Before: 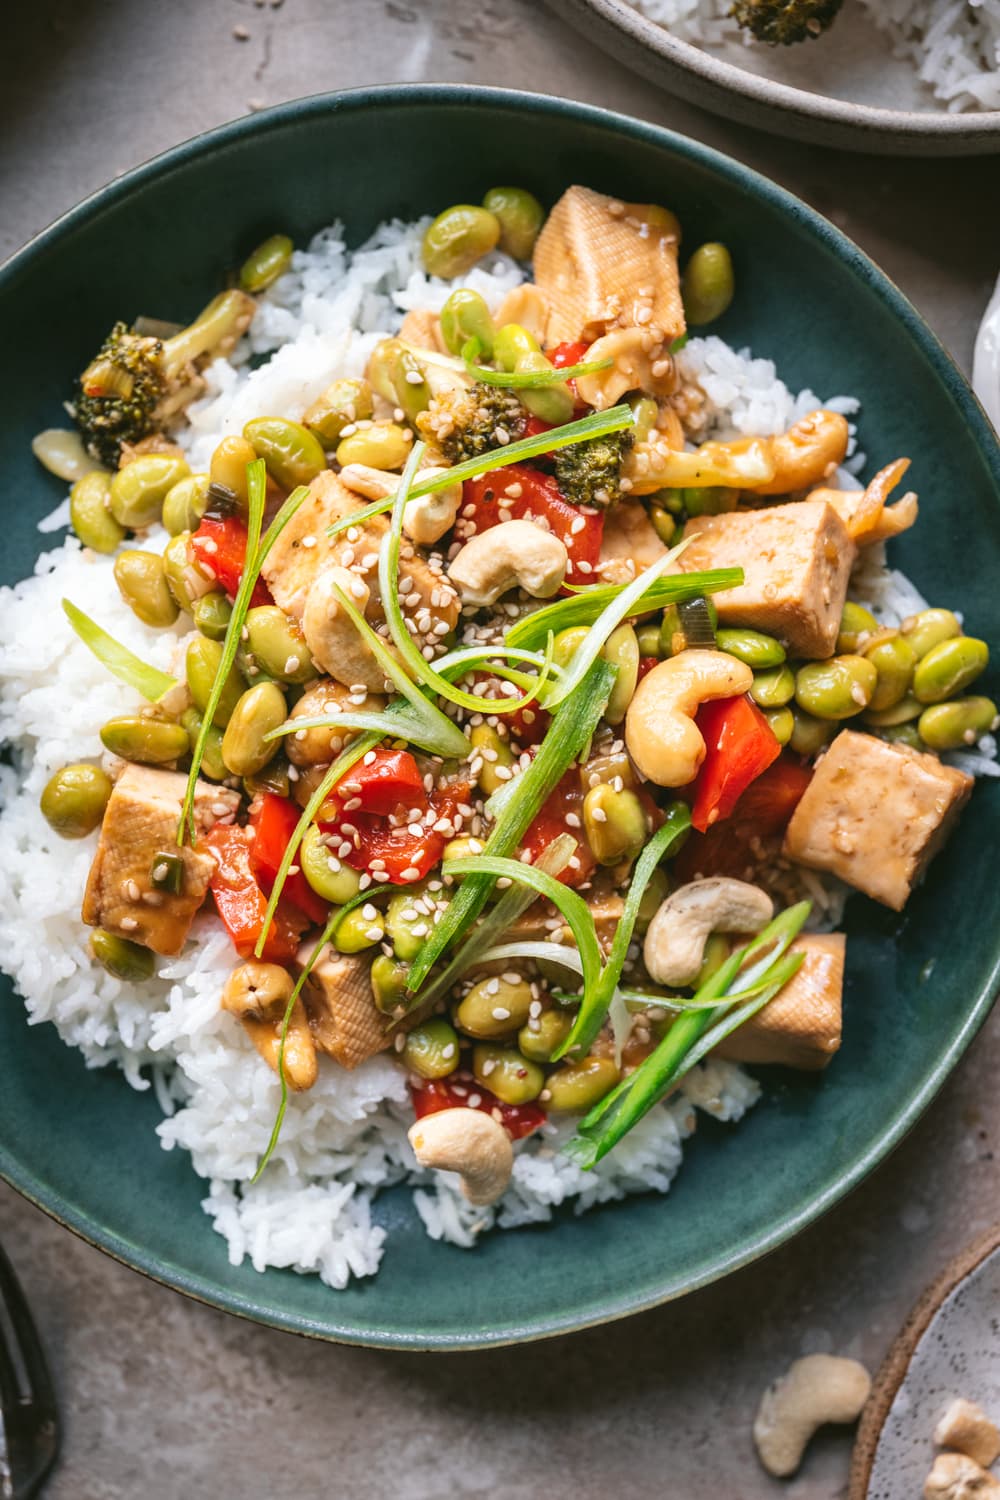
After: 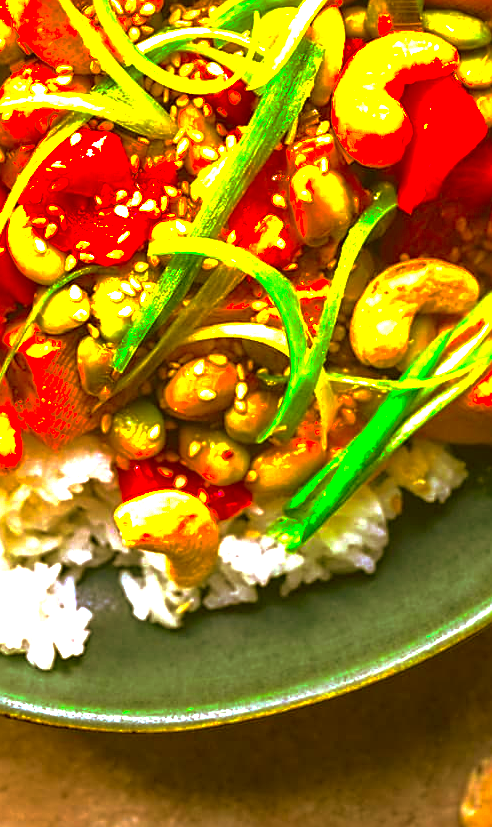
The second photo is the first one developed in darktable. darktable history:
color correction: highlights a* 11.1, highlights b* 30.07, shadows a* 2.88, shadows b* 17.89, saturation 1.73
exposure: black level correction 0, exposure 1.287 EV, compensate exposure bias true, compensate highlight preservation false
crop: left 29.441%, top 41.312%, right 21.272%, bottom 3.501%
sharpen: on, module defaults
base curve: curves: ch0 [(0, 0) (0.841, 0.609) (1, 1)], preserve colors none
